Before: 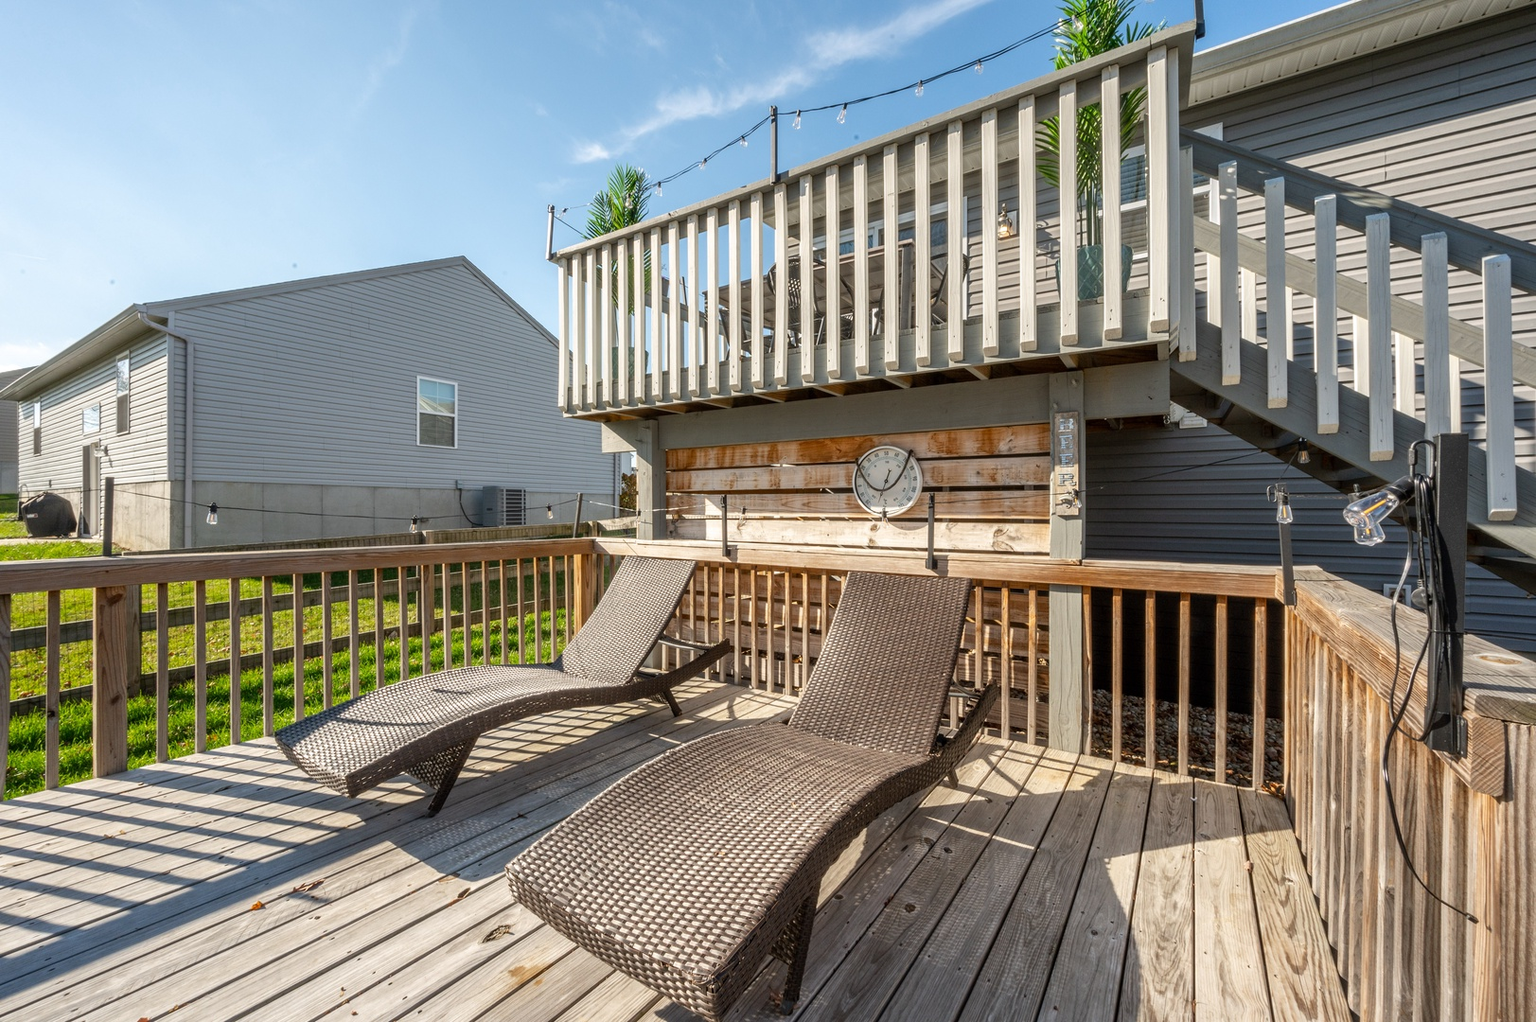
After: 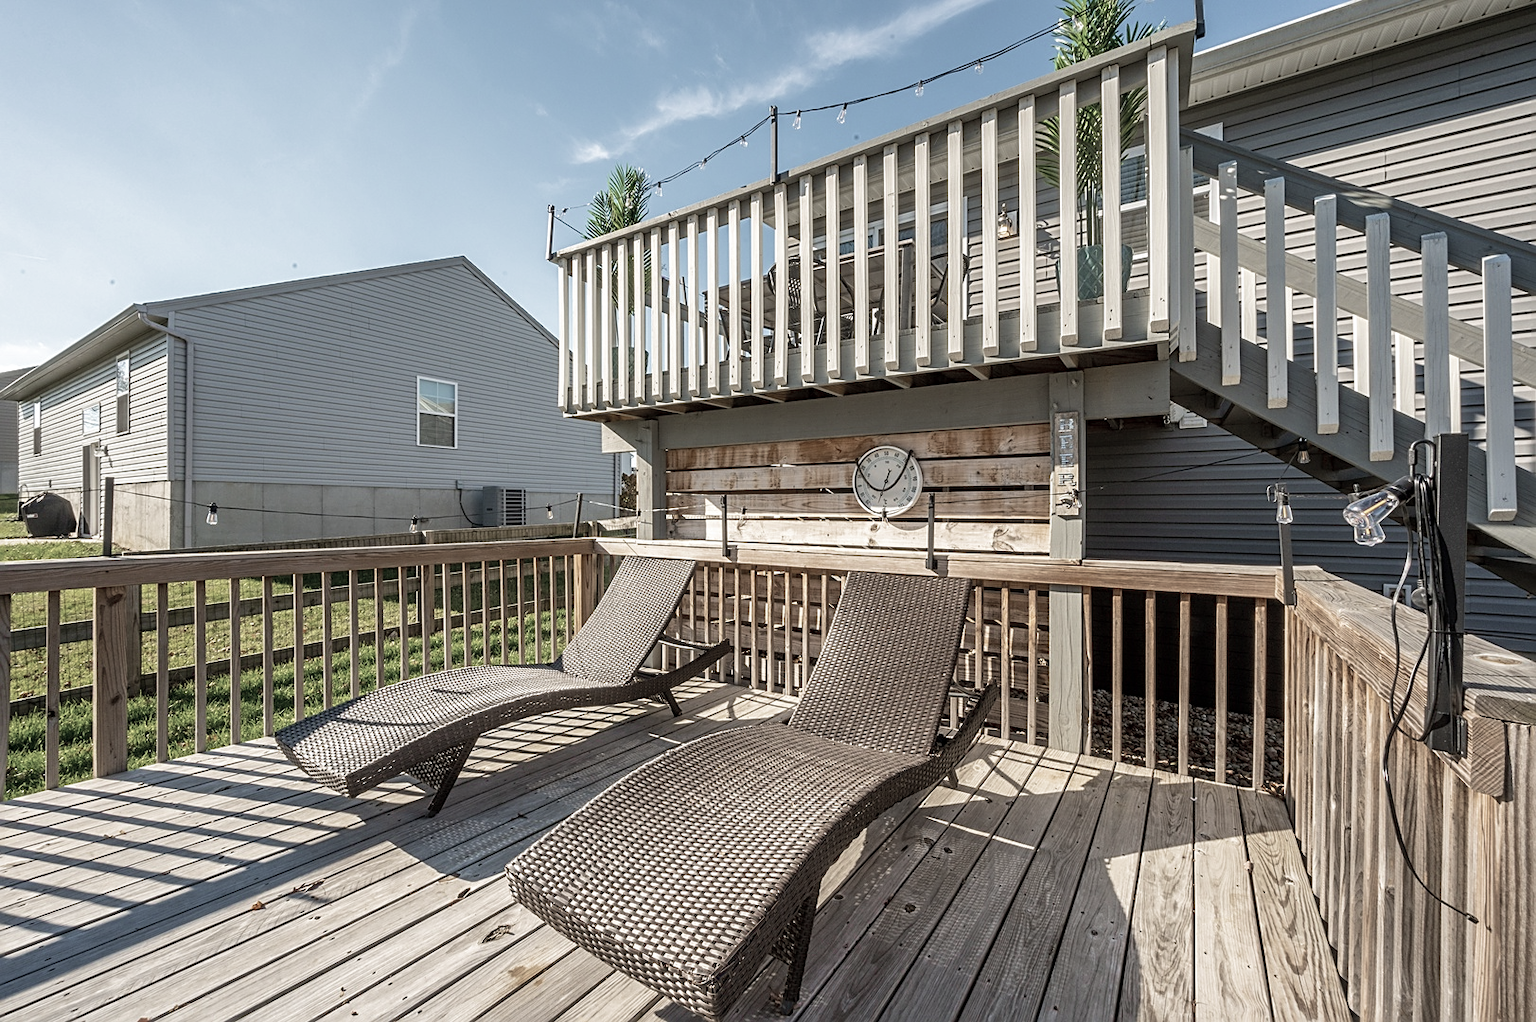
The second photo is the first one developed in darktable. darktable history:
sharpen: amount 0.498
color zones: curves: ch0 [(0, 0.6) (0.129, 0.508) (0.193, 0.483) (0.429, 0.5) (0.571, 0.5) (0.714, 0.5) (0.857, 0.5) (1, 0.6)]; ch1 [(0, 0.481) (0.112, 0.245) (0.213, 0.223) (0.429, 0.233) (0.571, 0.231) (0.683, 0.242) (0.857, 0.296) (1, 0.481)]
velvia: strength 44.54%
shadows and highlights: shadows 36.39, highlights -27.91, highlights color adjustment 49.21%, soften with gaussian
